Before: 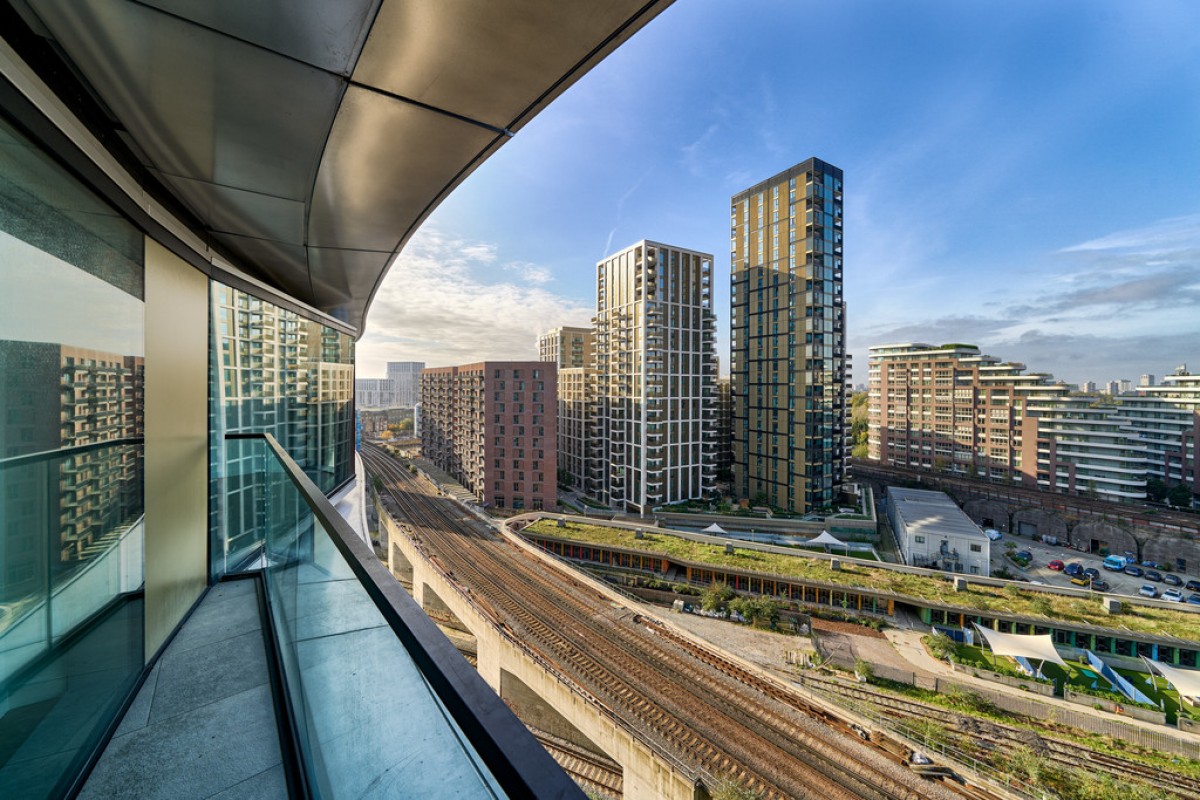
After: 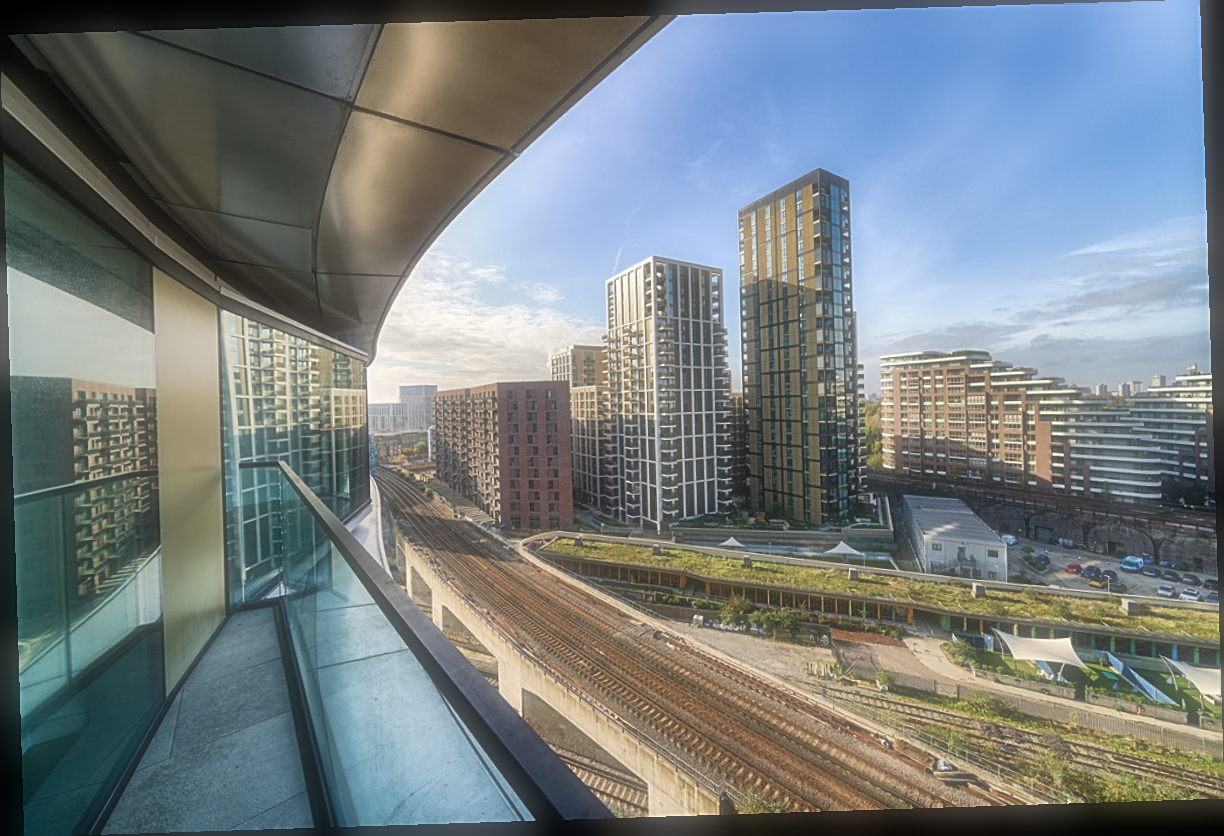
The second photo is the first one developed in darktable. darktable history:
soften: size 60.24%, saturation 65.46%, brightness 0.506 EV, mix 25.7%
sharpen: on, module defaults
rotate and perspective: rotation -1.77°, lens shift (horizontal) 0.004, automatic cropping off
